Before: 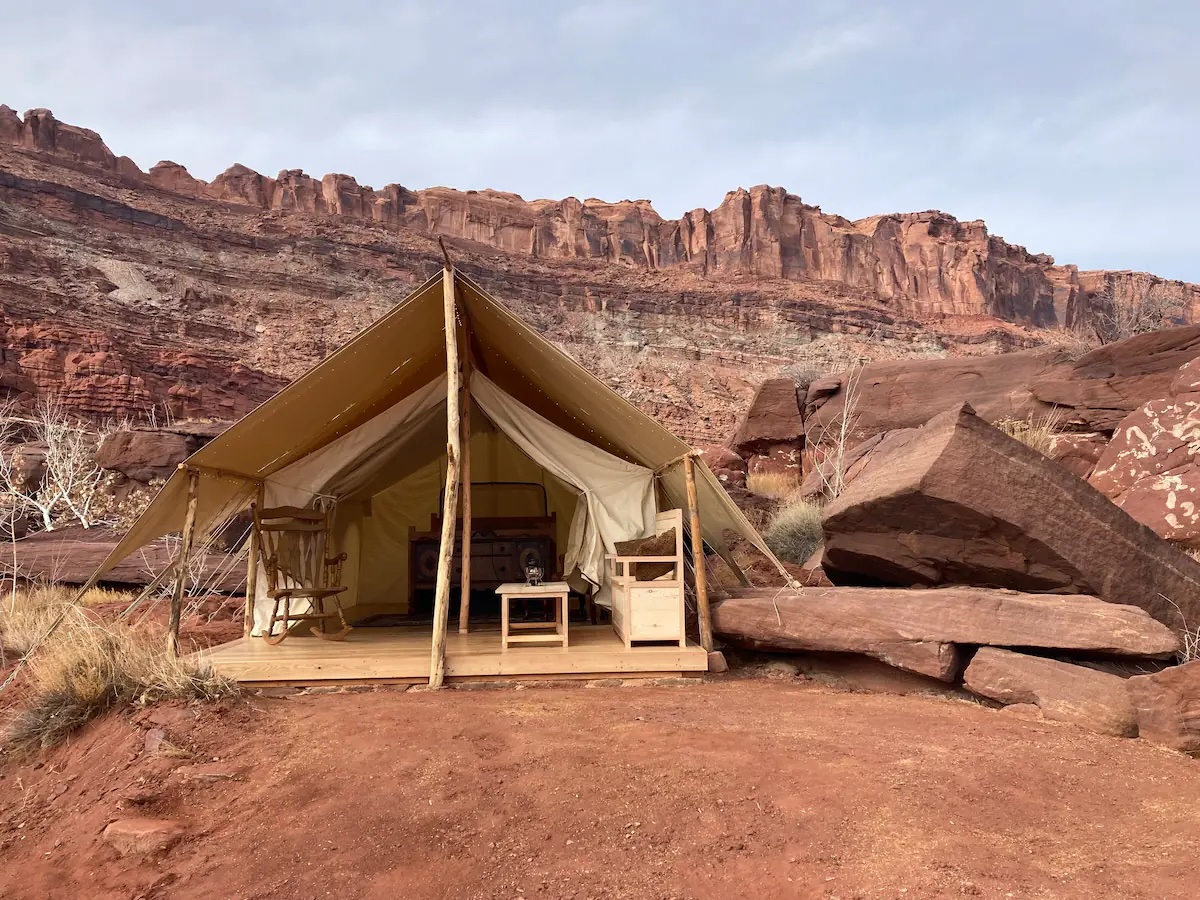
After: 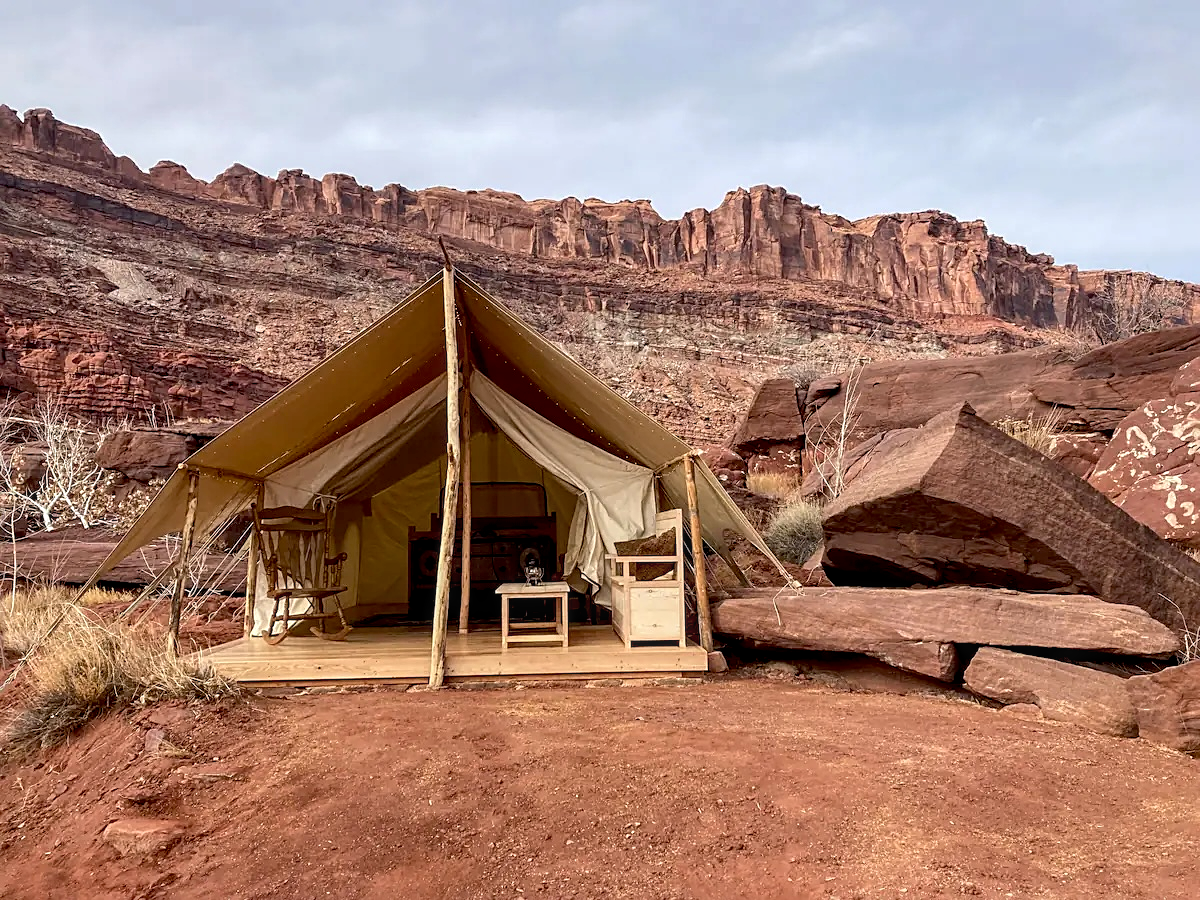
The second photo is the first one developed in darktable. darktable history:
sharpen: on, module defaults
color balance: mode lift, gamma, gain (sRGB)
exposure: black level correction 0.01, exposure 0.011 EV, compensate highlight preservation false
local contrast: on, module defaults
